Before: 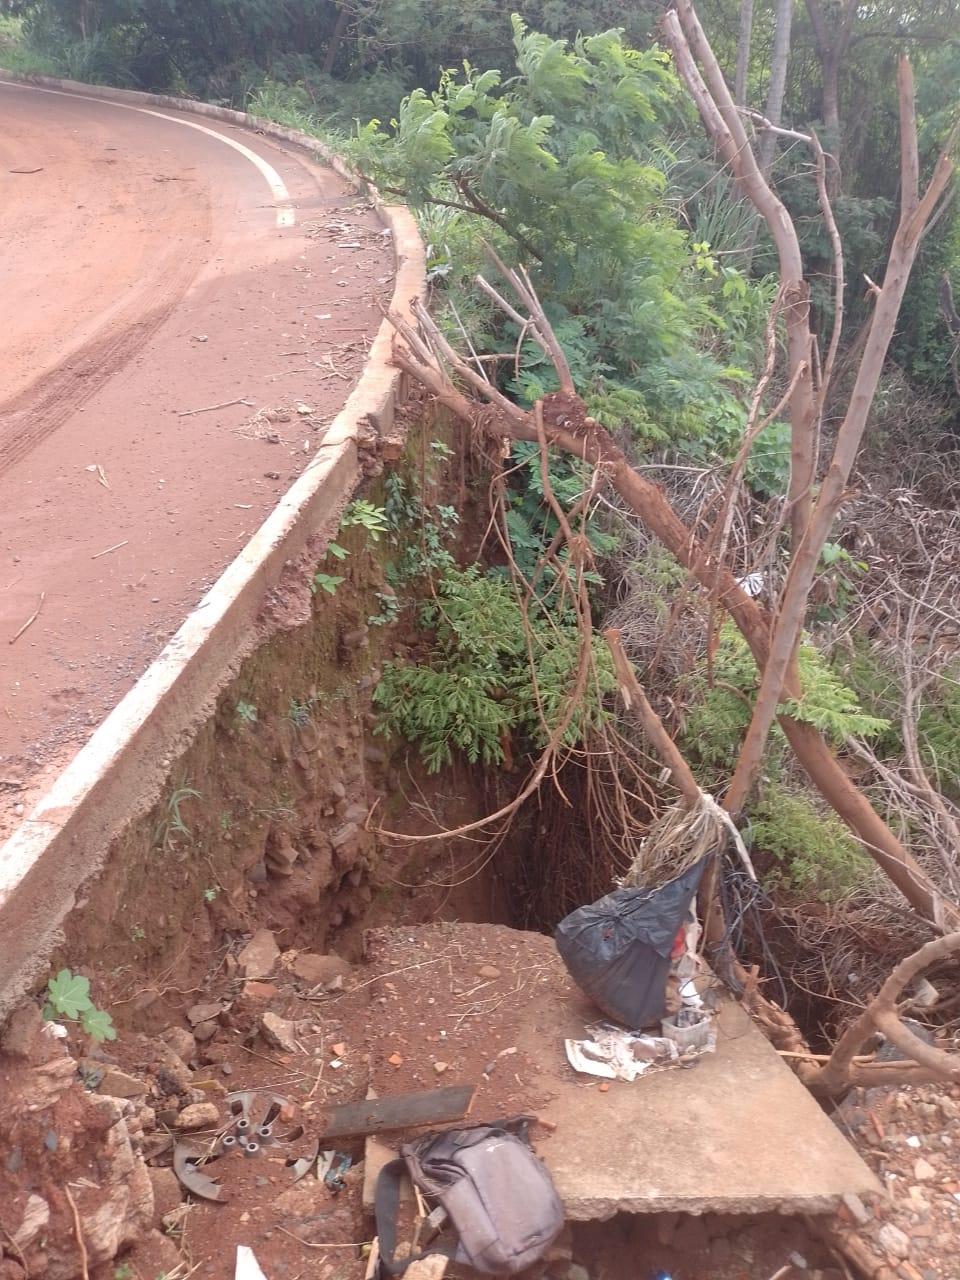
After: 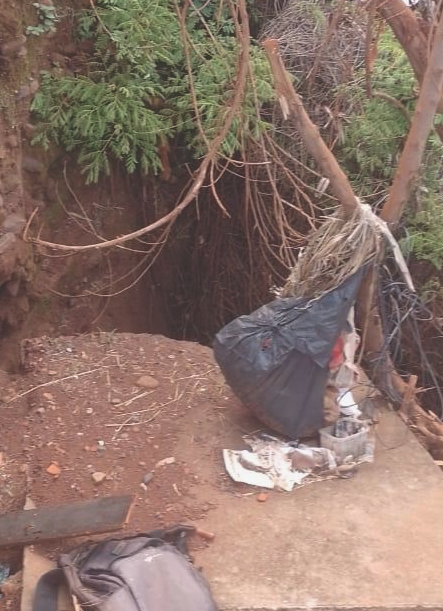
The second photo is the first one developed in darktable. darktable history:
crop: left 35.708%, top 46.114%, right 18.11%, bottom 6.096%
exposure: black level correction -0.025, exposure -0.118 EV, compensate exposure bias true, compensate highlight preservation false
